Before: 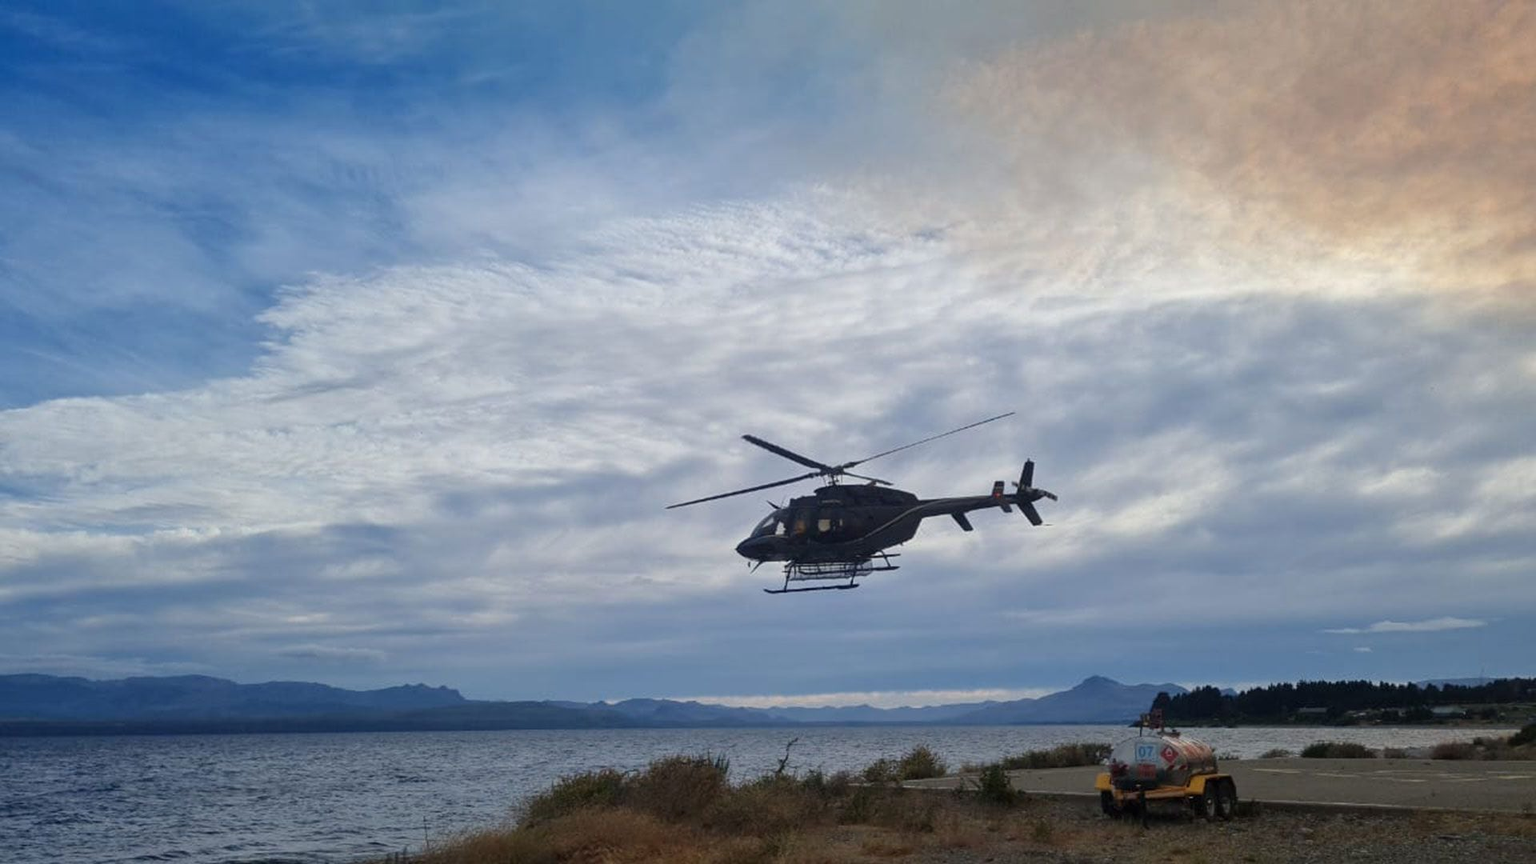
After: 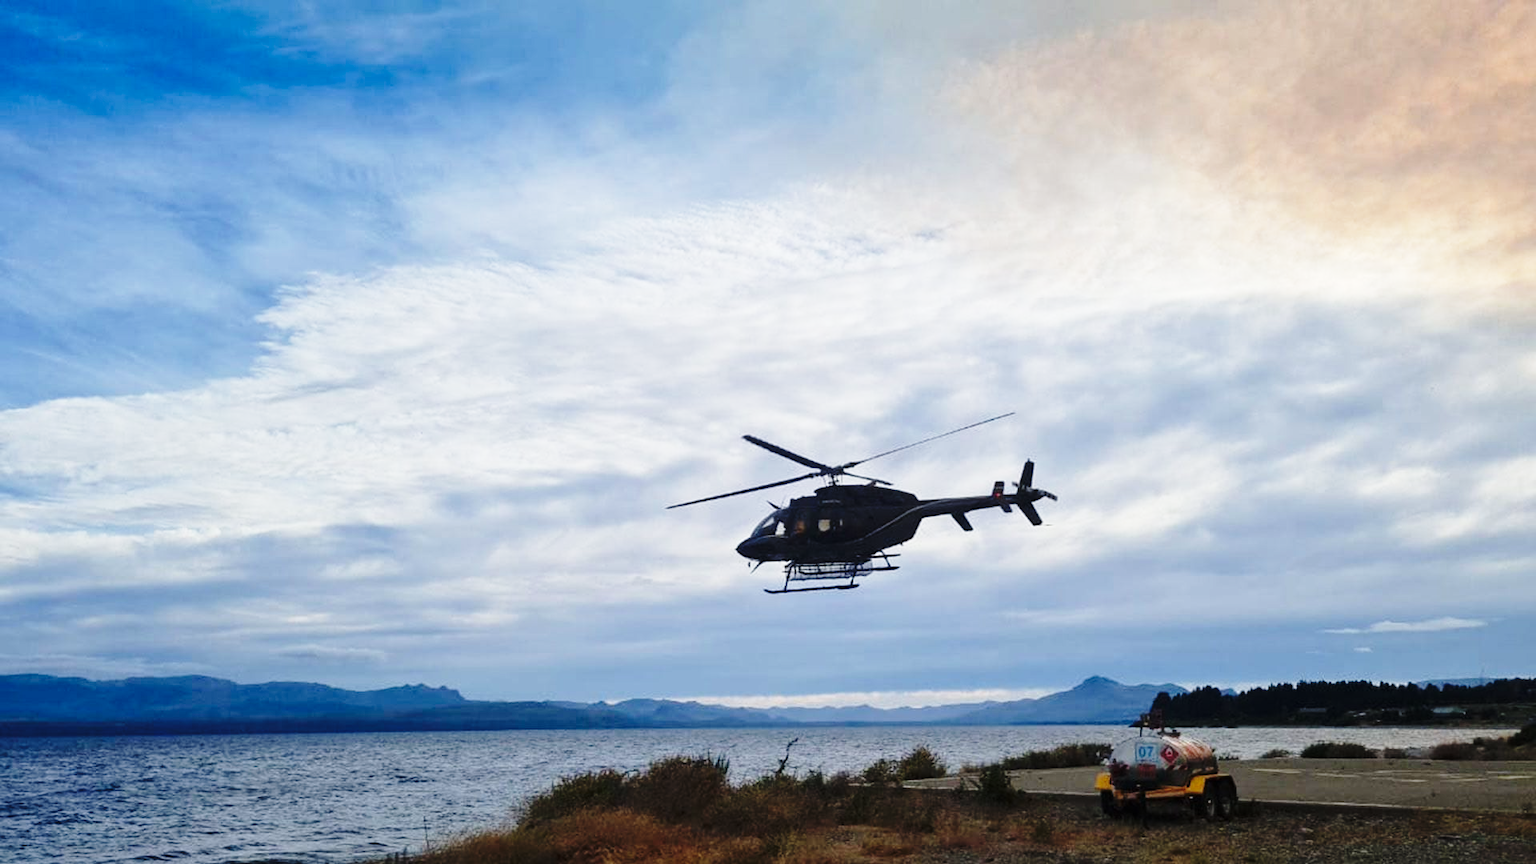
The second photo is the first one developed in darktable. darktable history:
contrast brightness saturation: saturation -0.052
base curve: curves: ch0 [(0, 0) (0.04, 0.03) (0.133, 0.232) (0.448, 0.748) (0.843, 0.968) (1, 1)], preserve colors none
